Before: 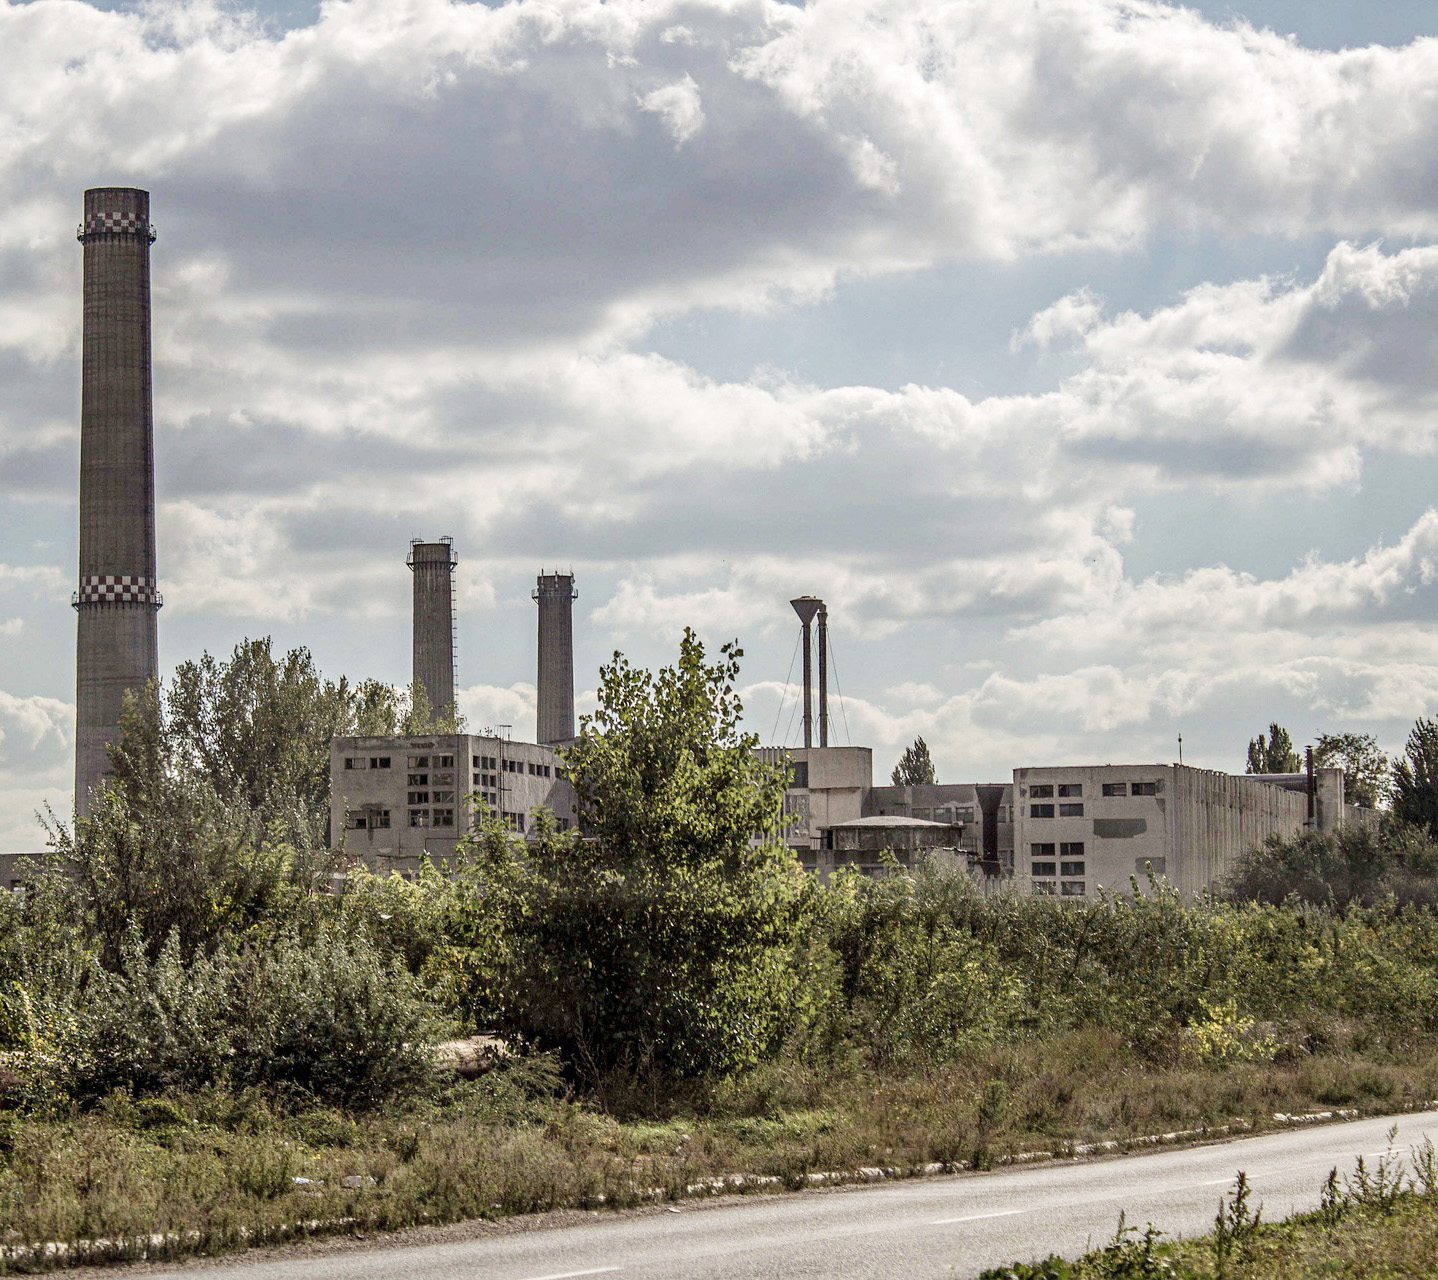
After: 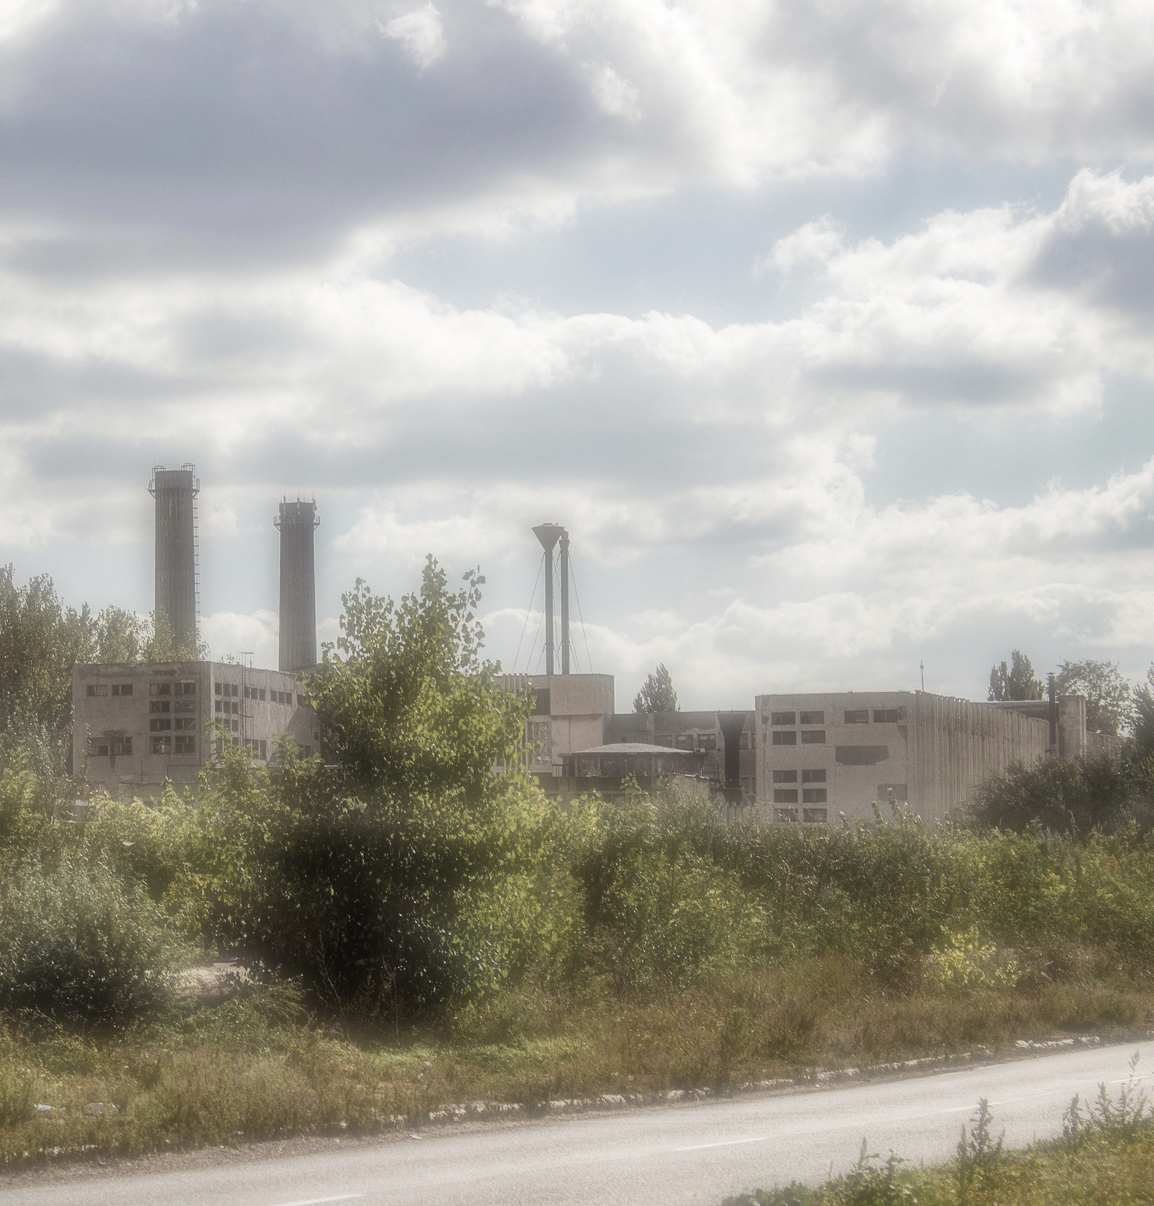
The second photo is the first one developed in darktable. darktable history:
crop and rotate: left 17.959%, top 5.771%, right 1.742%
soften: on, module defaults
